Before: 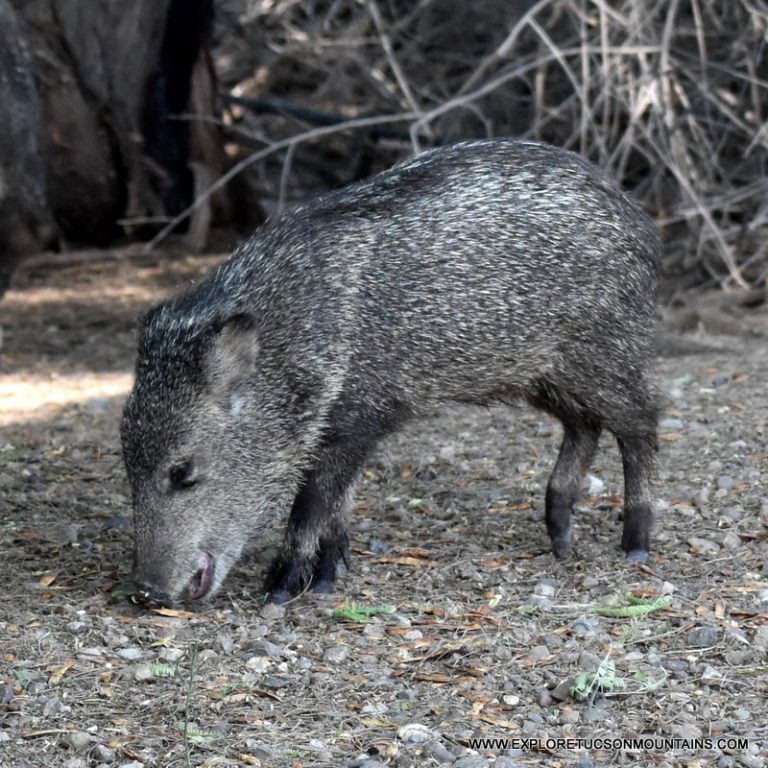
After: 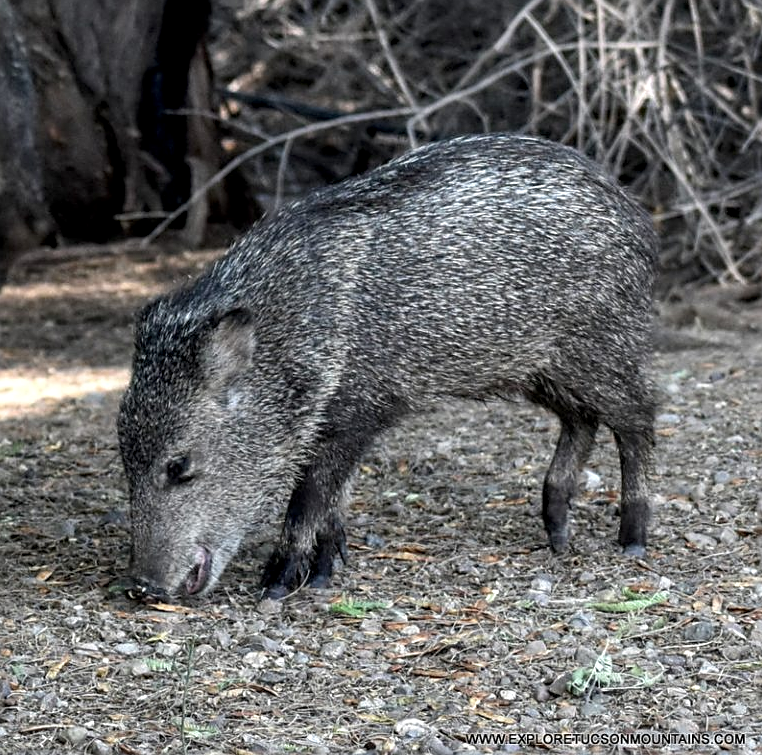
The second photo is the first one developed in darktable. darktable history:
crop: left 0.434%, top 0.663%, right 0.232%, bottom 0.907%
local contrast: on, module defaults
sharpen: on, module defaults
